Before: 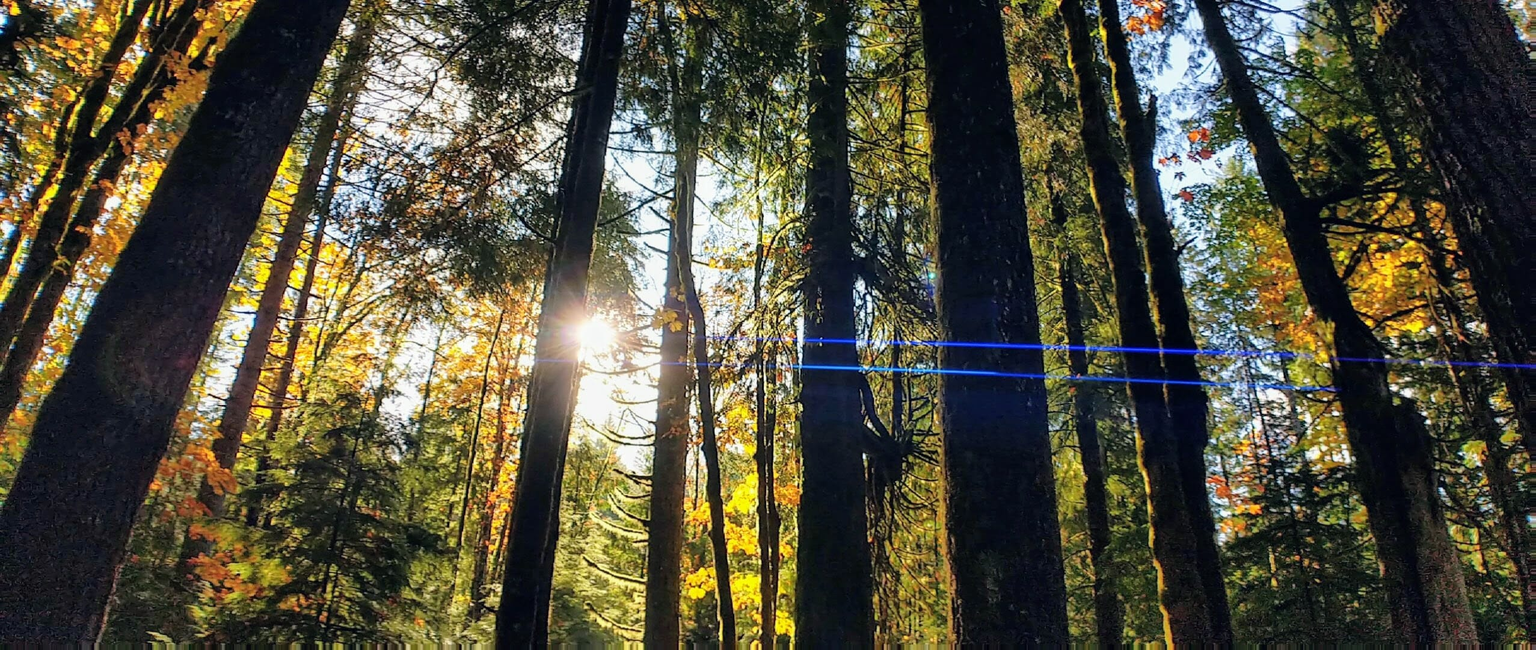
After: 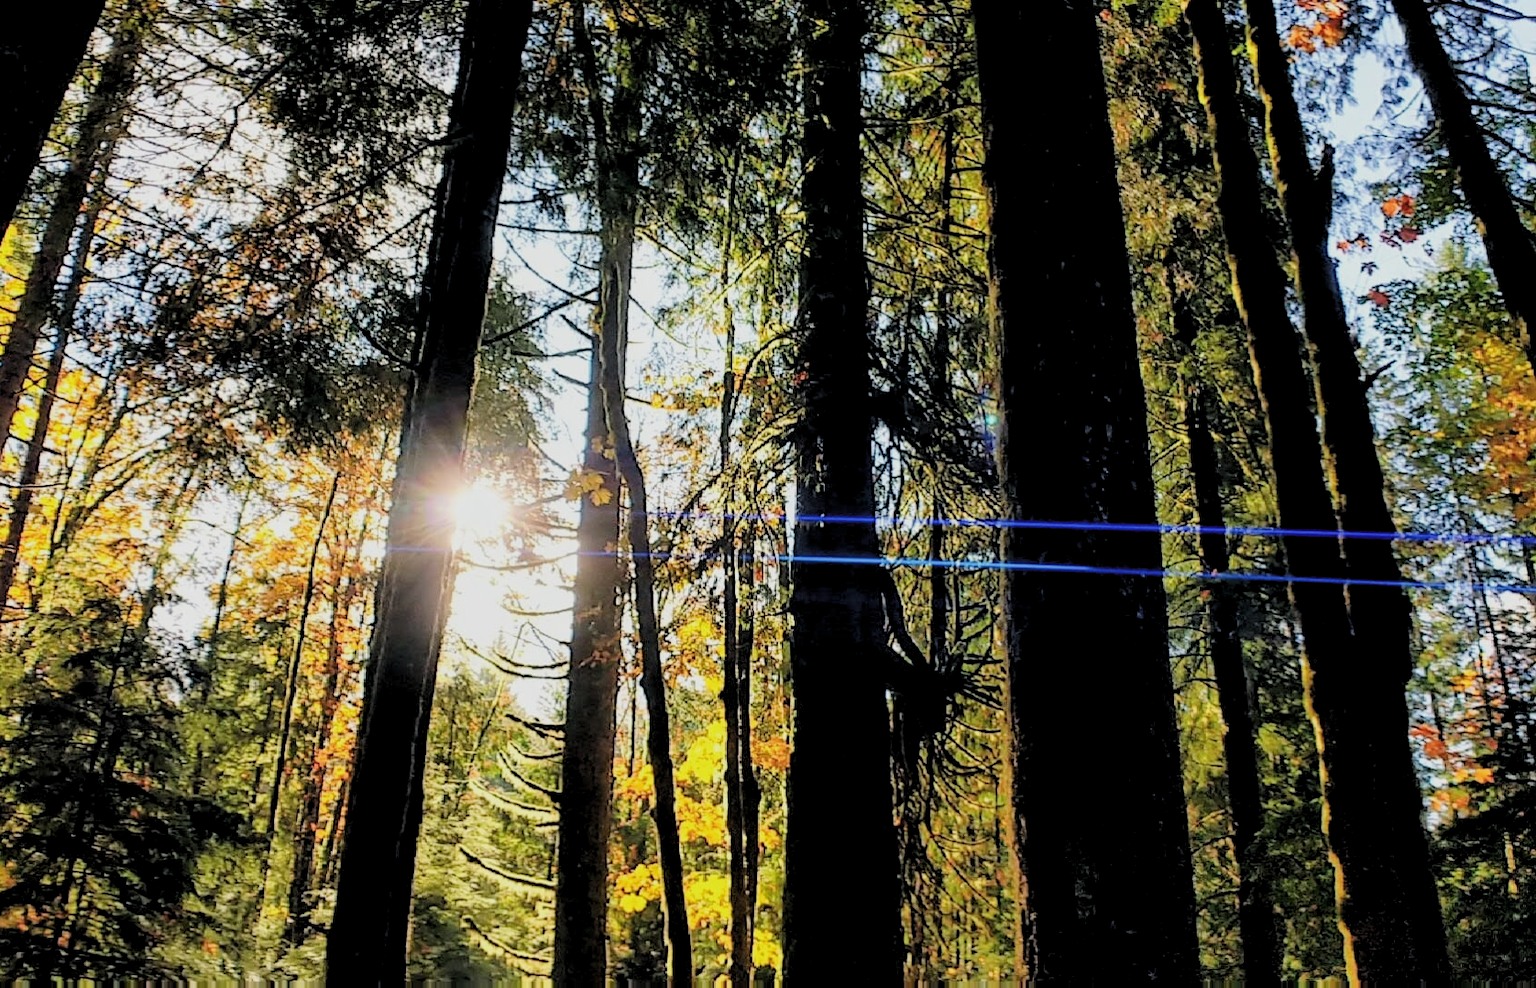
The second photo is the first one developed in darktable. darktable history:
crop and rotate: left 18.334%, right 16.039%
levels: levels [0.062, 0.494, 0.925]
filmic rgb: black relative exposure -7.65 EV, white relative exposure 4.56 EV, hardness 3.61, iterations of high-quality reconstruction 0
